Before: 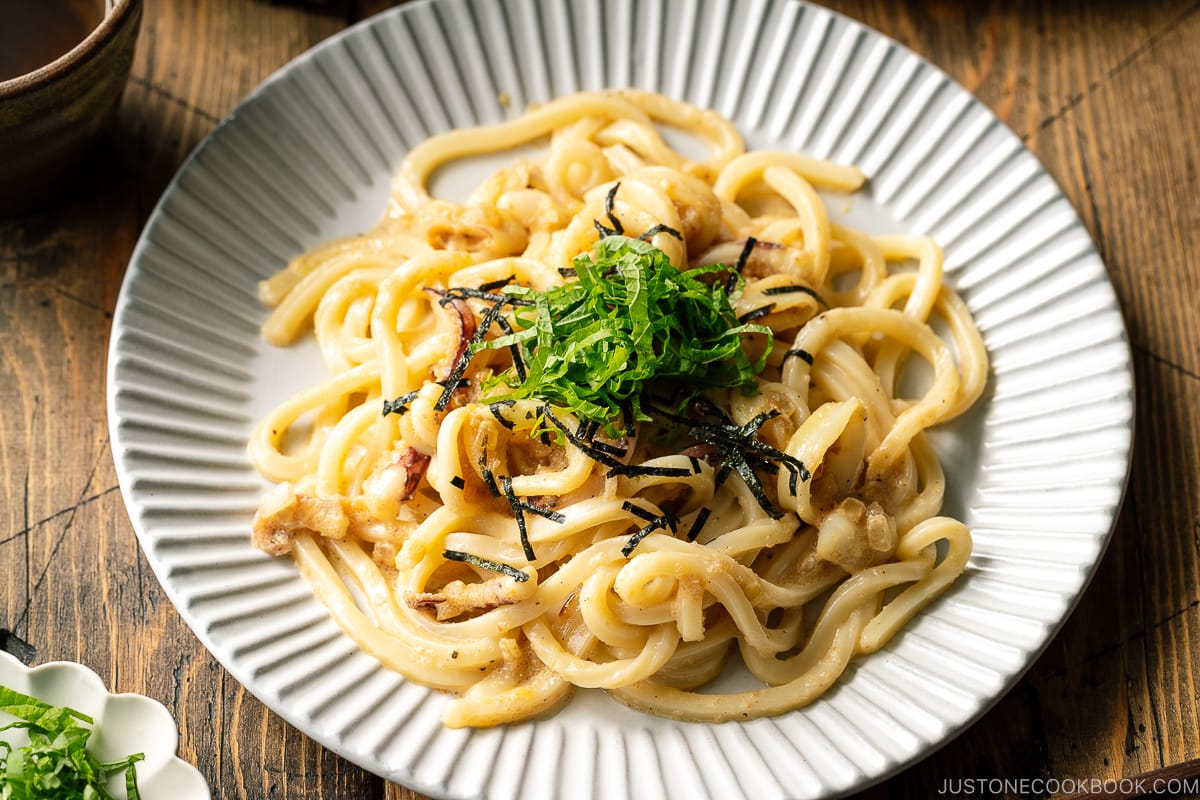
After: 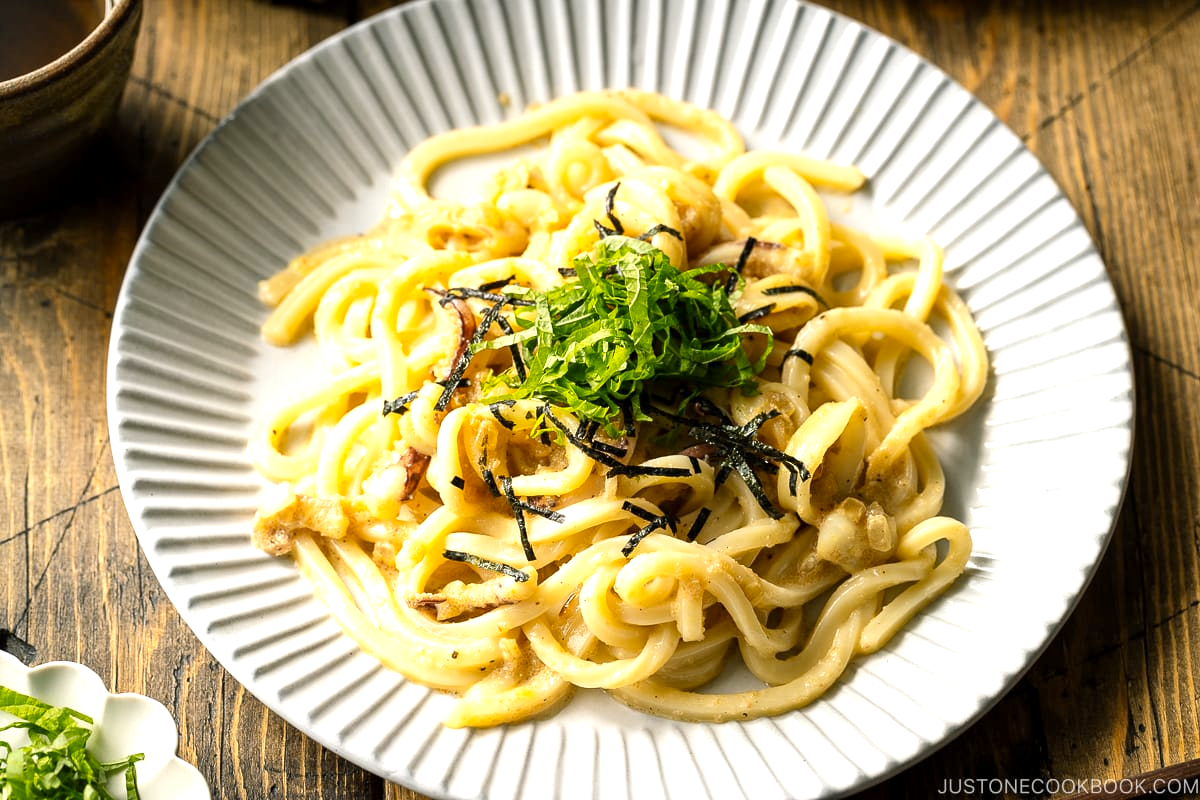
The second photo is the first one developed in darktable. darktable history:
exposure: black level correction 0.001, exposure 0.5 EV, compensate exposure bias true, compensate highlight preservation false
color contrast: green-magenta contrast 0.8, blue-yellow contrast 1.1, unbound 0
